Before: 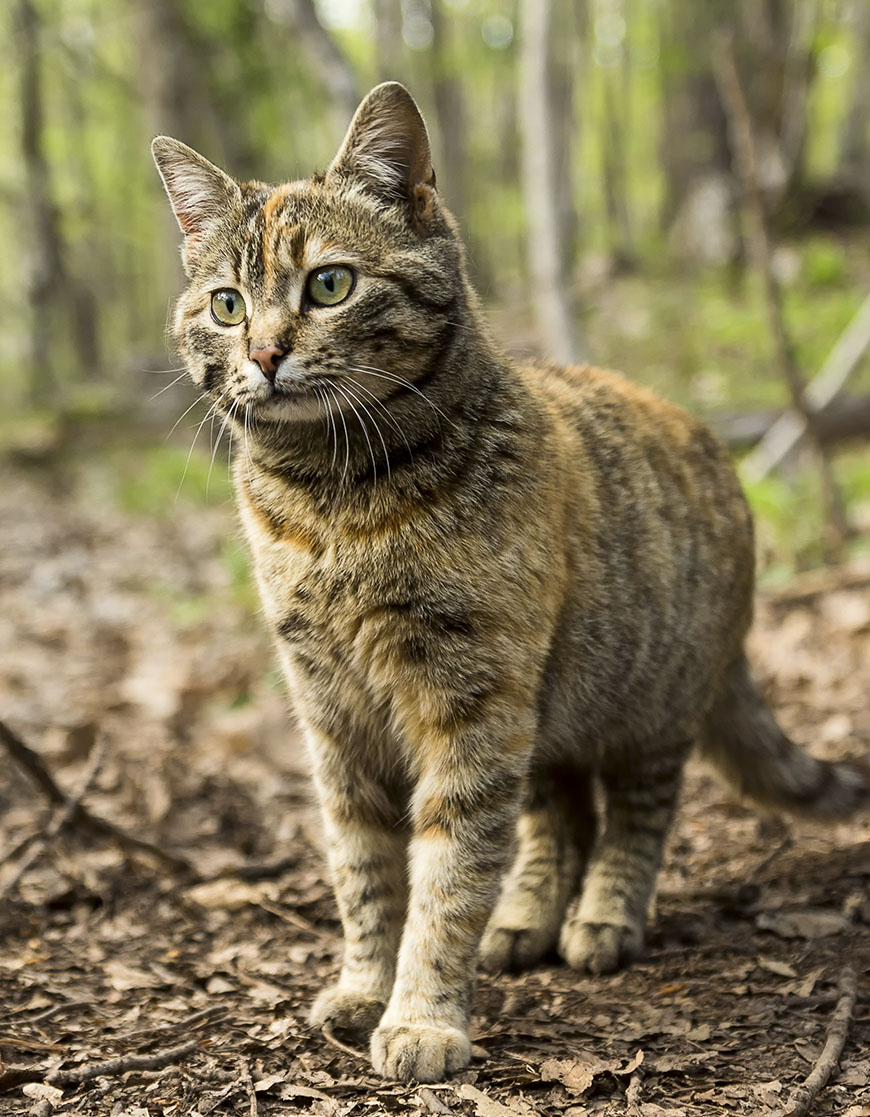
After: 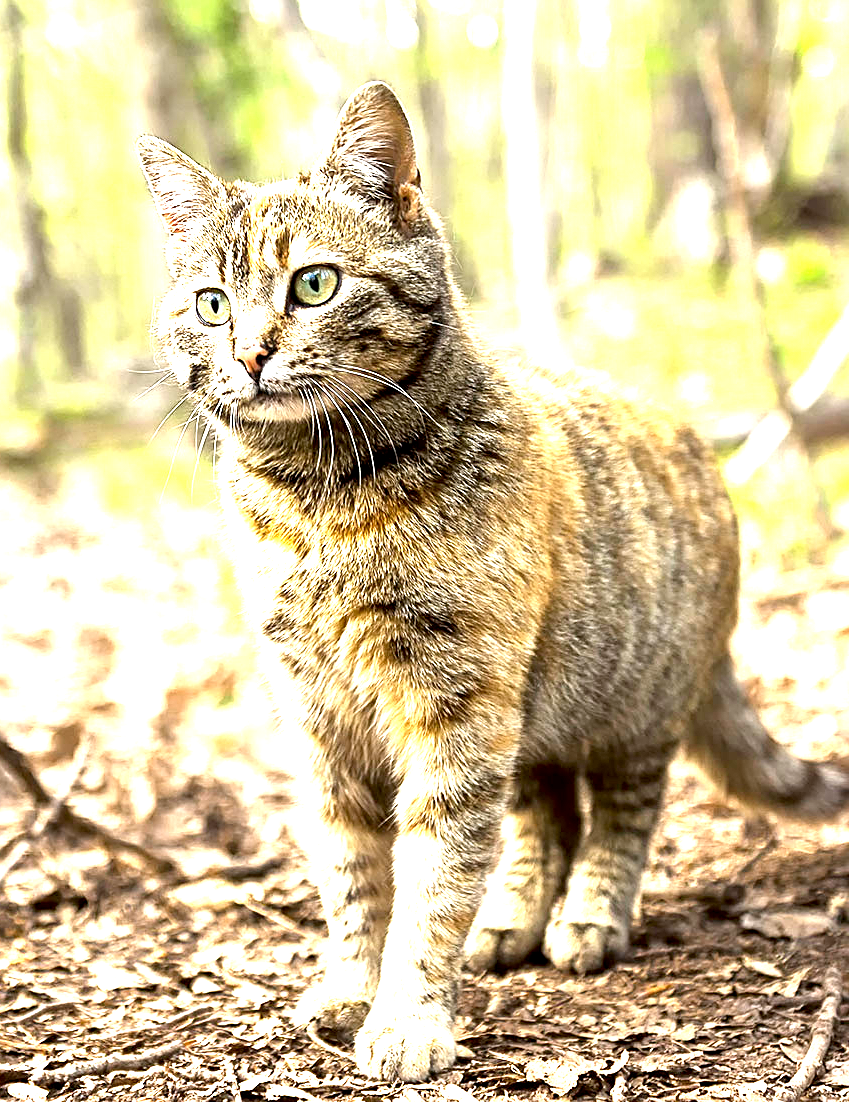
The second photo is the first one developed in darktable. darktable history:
crop and rotate: left 1.774%, right 0.633%, bottom 1.28%
exposure: black level correction 0.001, exposure 1.719 EV, compensate exposure bias true, compensate highlight preservation false
sharpen: on, module defaults
color balance: mode lift, gamma, gain (sRGB)
white balance: red 1.004, blue 1.024
